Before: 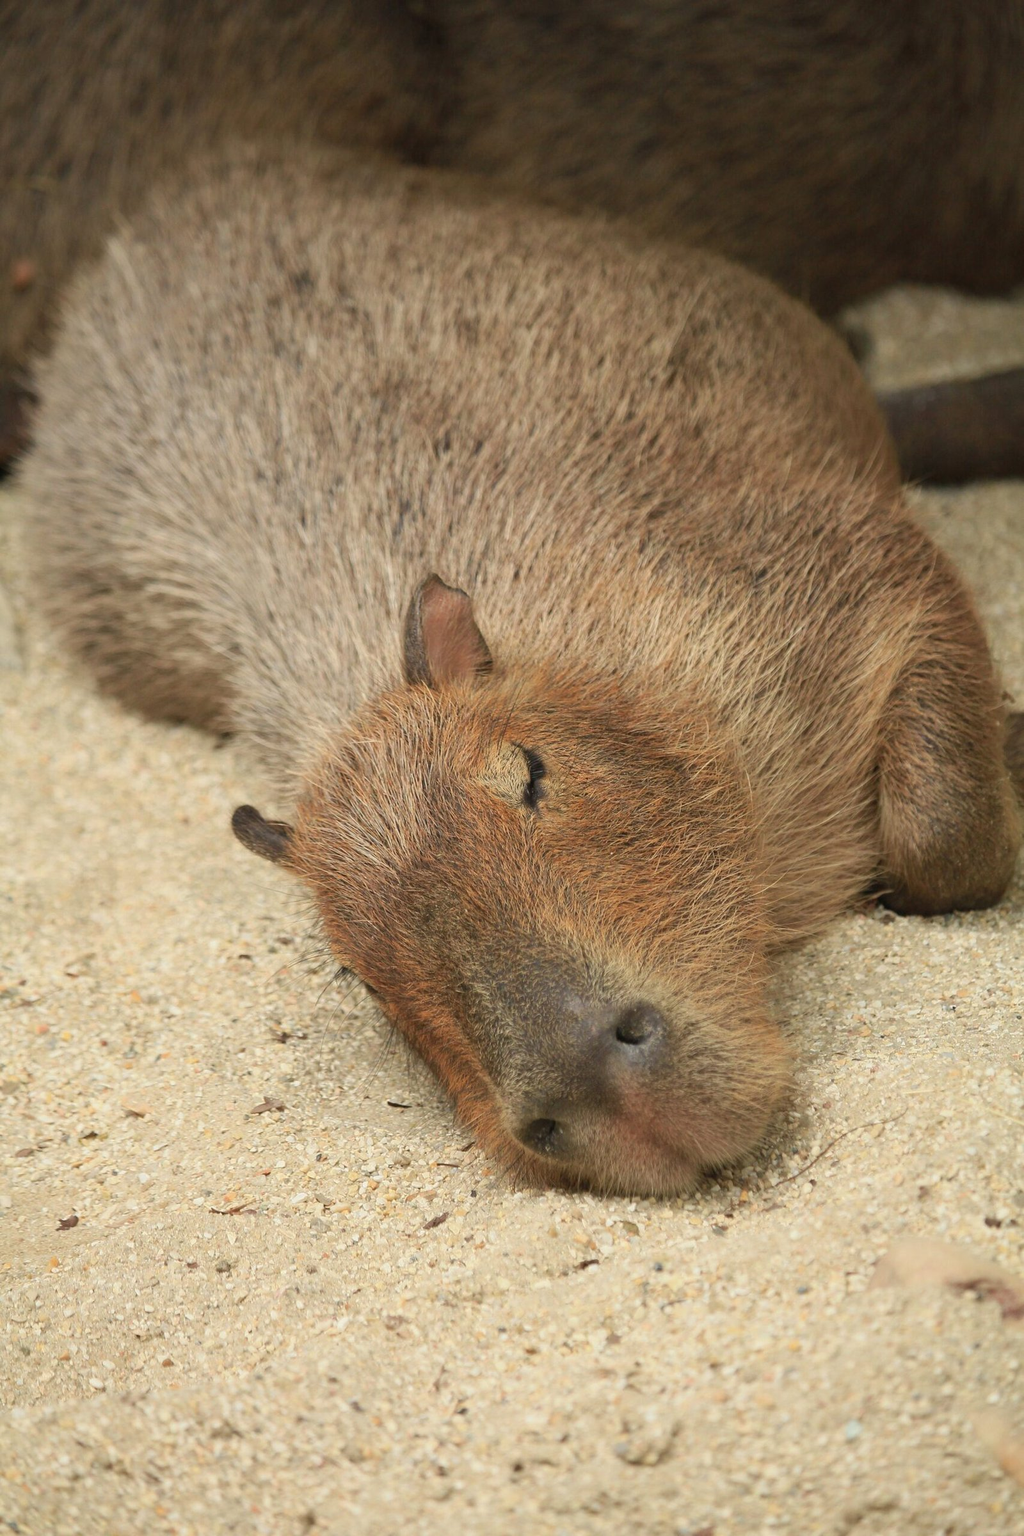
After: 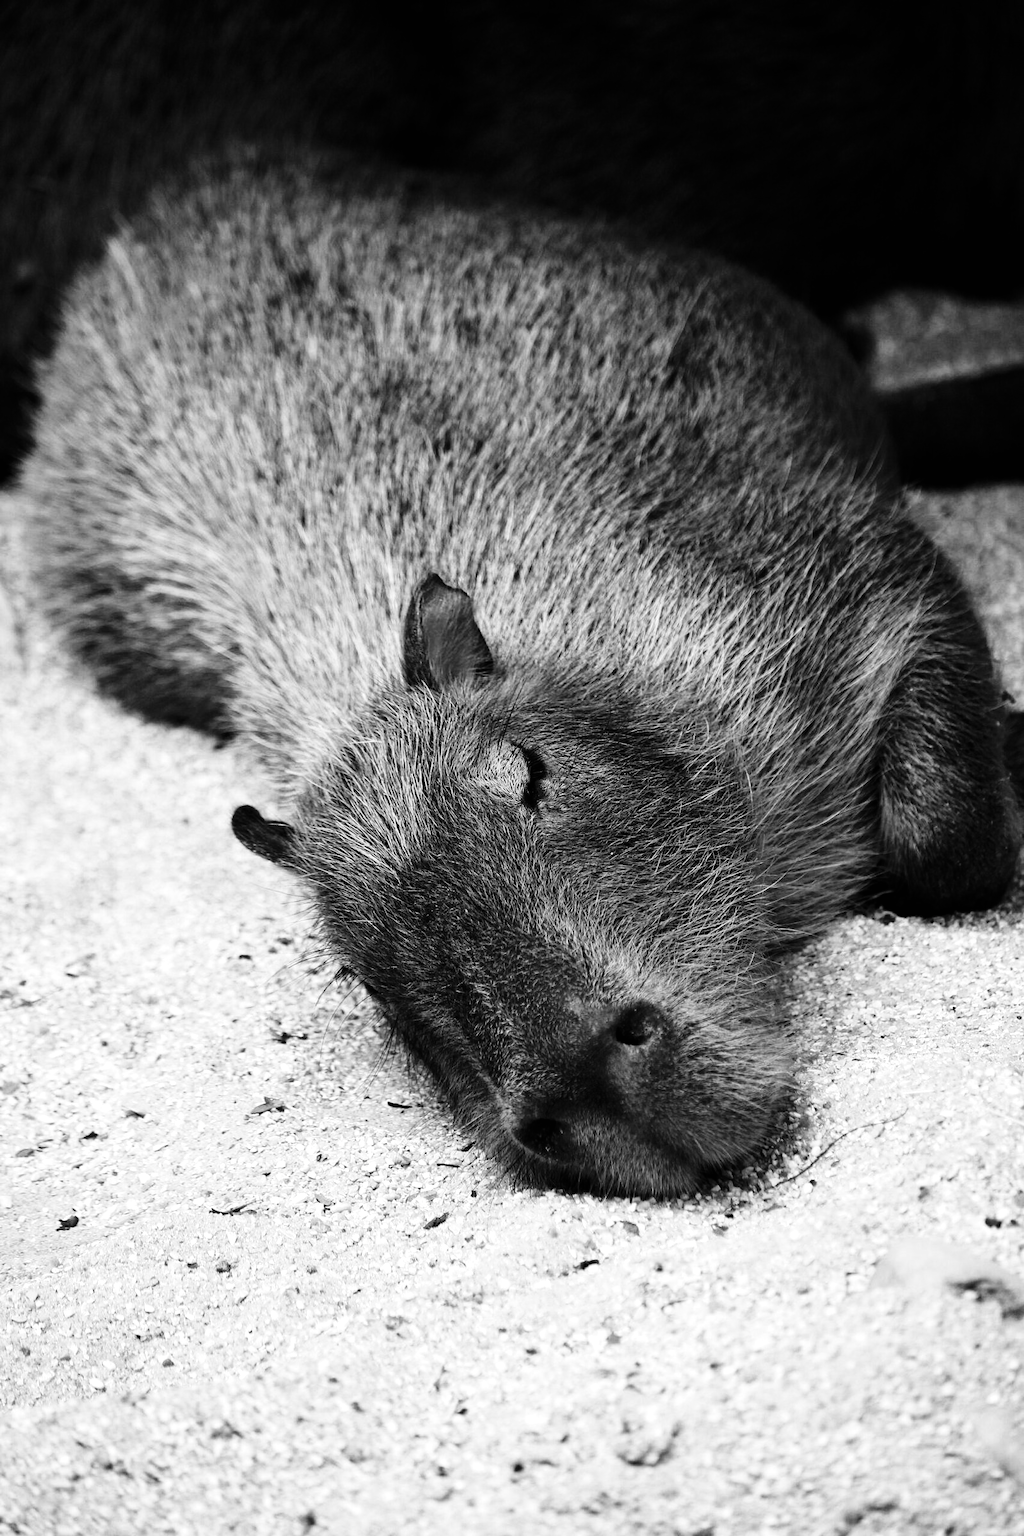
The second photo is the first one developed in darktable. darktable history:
levels: levels [0.101, 0.578, 0.953]
color calibration: output gray [0.267, 0.423, 0.267, 0], x 0.382, y 0.372, temperature 3883.31 K
contrast brightness saturation: contrast 0.221
tone curve: curves: ch0 [(0, 0) (0.003, 0.108) (0.011, 0.108) (0.025, 0.108) (0.044, 0.113) (0.069, 0.113) (0.1, 0.121) (0.136, 0.136) (0.177, 0.16) (0.224, 0.192) (0.277, 0.246) (0.335, 0.324) (0.399, 0.419) (0.468, 0.518) (0.543, 0.622) (0.623, 0.721) (0.709, 0.815) (0.801, 0.893) (0.898, 0.949) (1, 1)], preserve colors none
